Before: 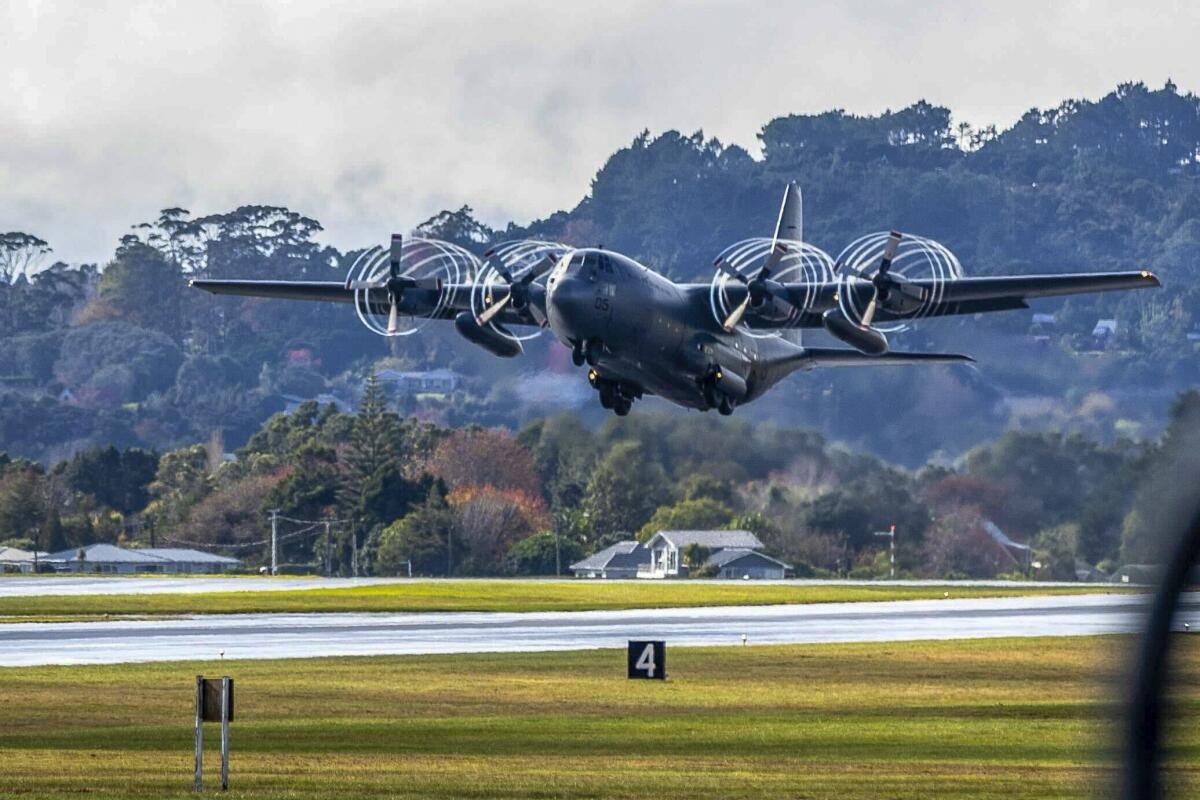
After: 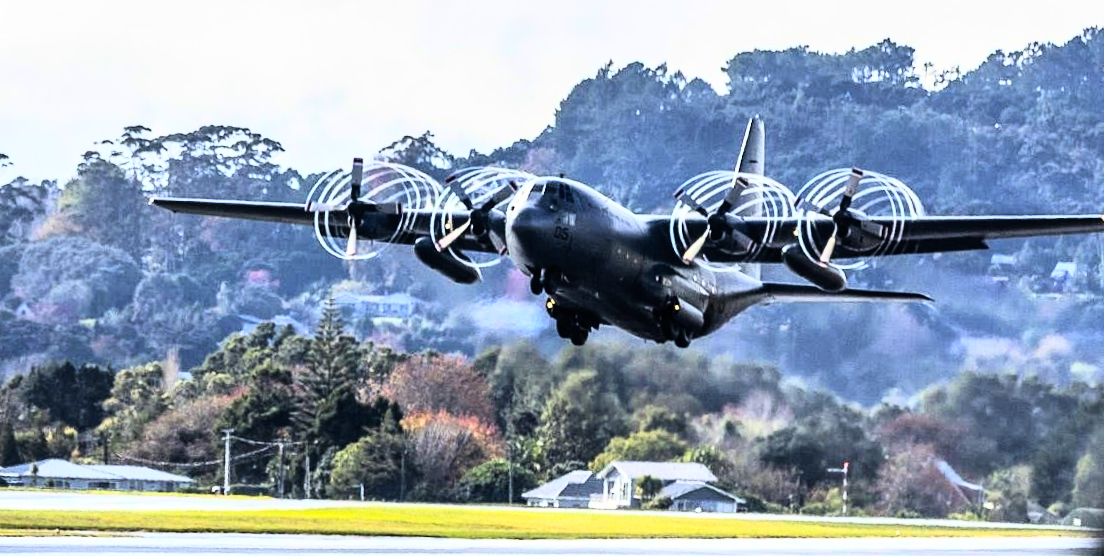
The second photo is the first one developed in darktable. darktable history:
rotate and perspective: rotation 1.57°, crop left 0.018, crop right 0.982, crop top 0.039, crop bottom 0.961
rgb curve: curves: ch0 [(0, 0) (0.21, 0.15) (0.24, 0.21) (0.5, 0.75) (0.75, 0.96) (0.89, 0.99) (1, 1)]; ch1 [(0, 0.02) (0.21, 0.13) (0.25, 0.2) (0.5, 0.67) (0.75, 0.9) (0.89, 0.97) (1, 1)]; ch2 [(0, 0.02) (0.21, 0.13) (0.25, 0.2) (0.5, 0.67) (0.75, 0.9) (0.89, 0.97) (1, 1)], compensate middle gray true
crop: left 2.737%, top 7.287%, right 3.421%, bottom 20.179%
